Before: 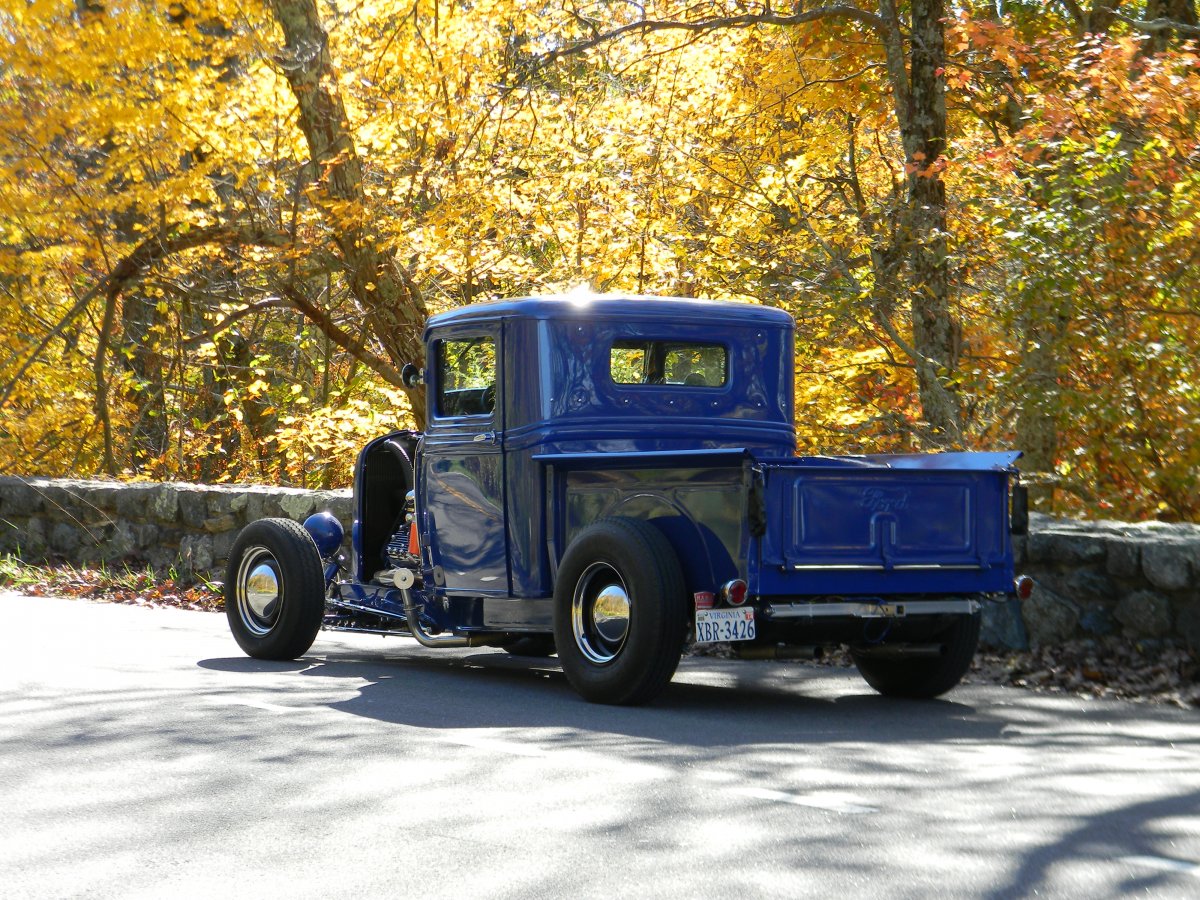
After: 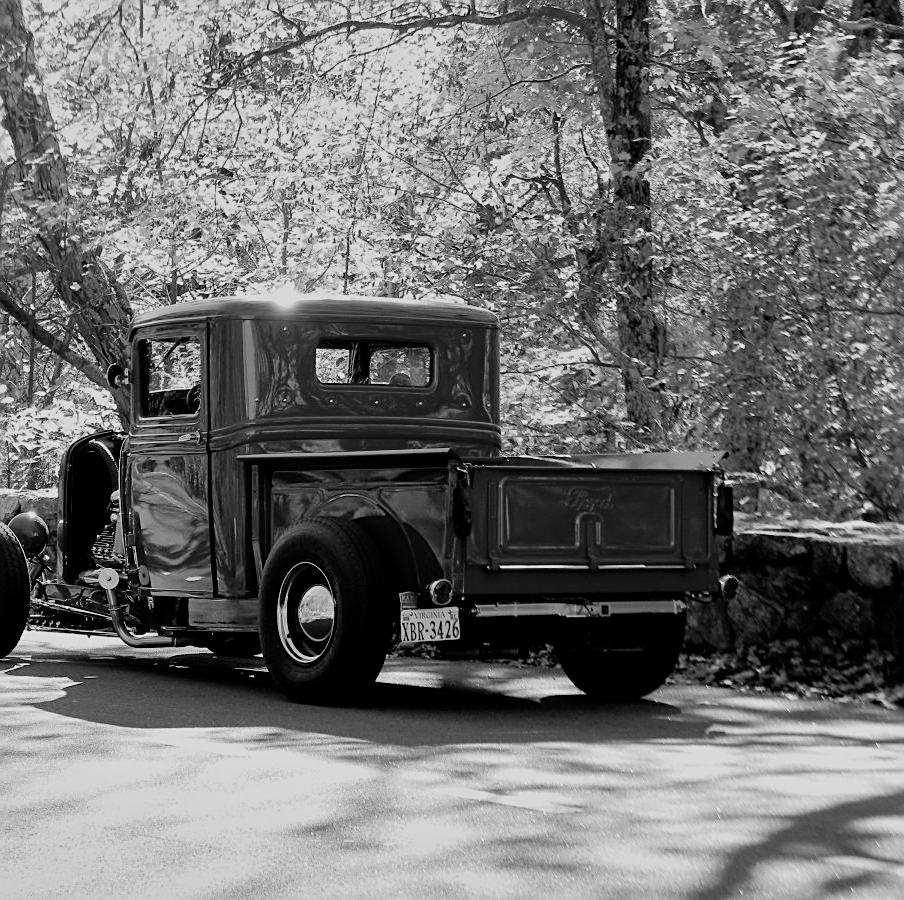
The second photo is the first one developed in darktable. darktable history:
shadows and highlights: shadows 32.83, highlights -47.7, soften with gaussian
crop and rotate: left 24.6%
filmic rgb: black relative exposure -4.88 EV, hardness 2.82
monochrome: on, module defaults
sharpen: on, module defaults
